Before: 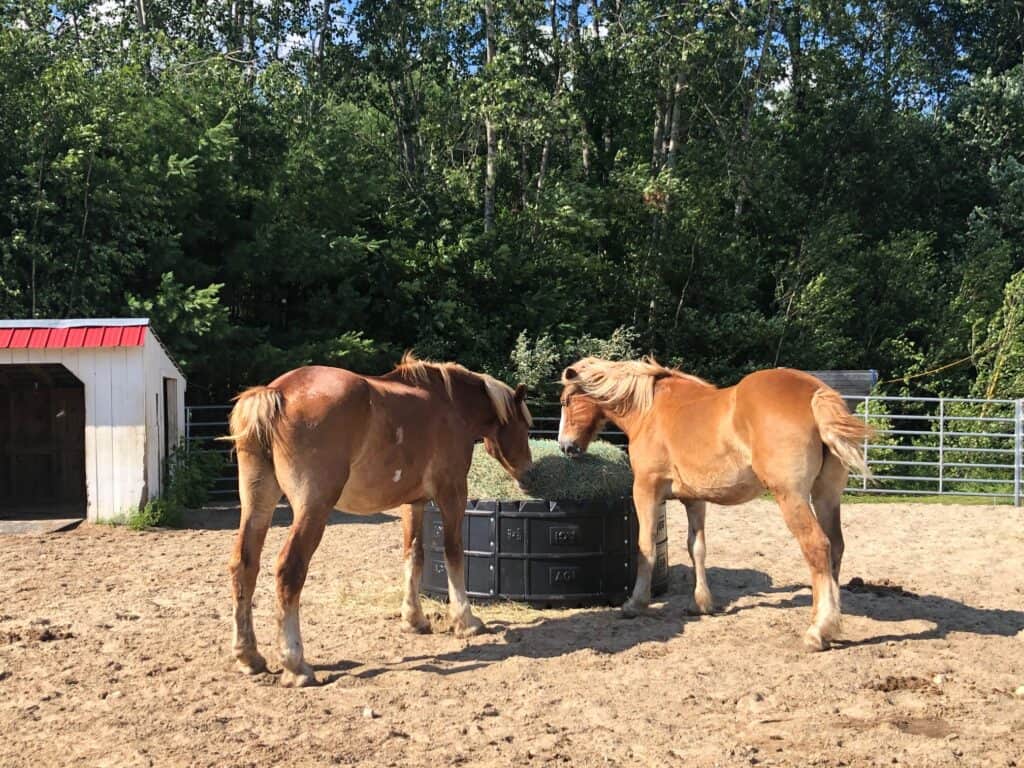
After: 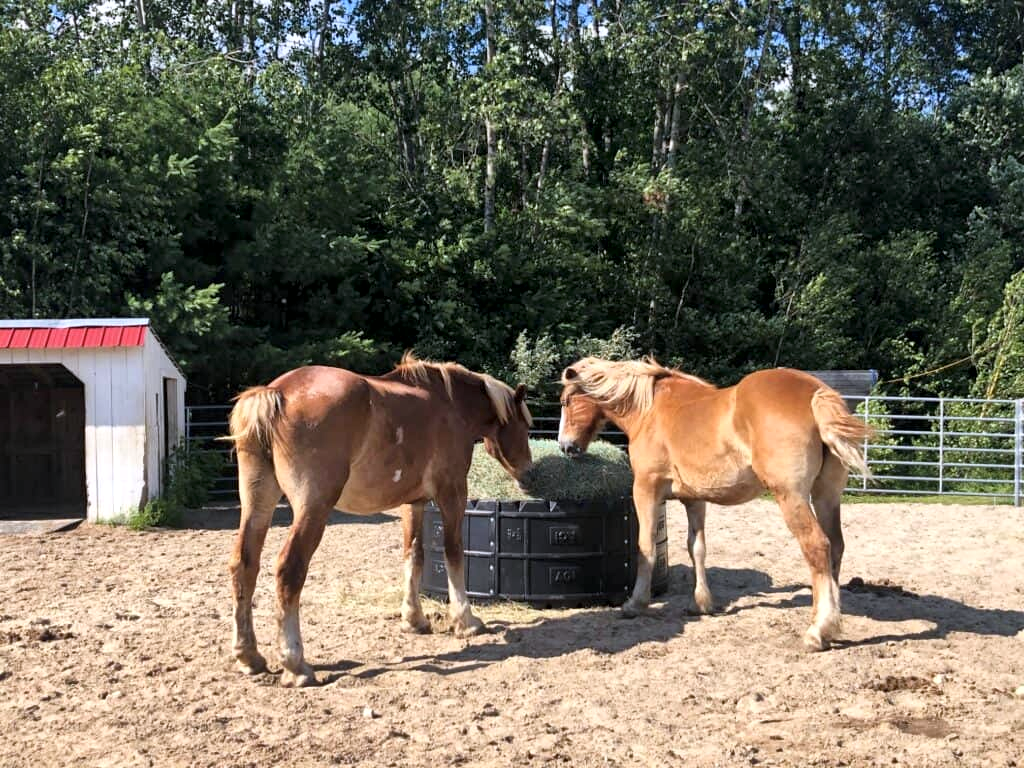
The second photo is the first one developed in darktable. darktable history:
shadows and highlights: shadows 0, highlights 40
local contrast: mode bilateral grid, contrast 20, coarseness 50, detail 148%, midtone range 0.2
white balance: red 0.984, blue 1.059
